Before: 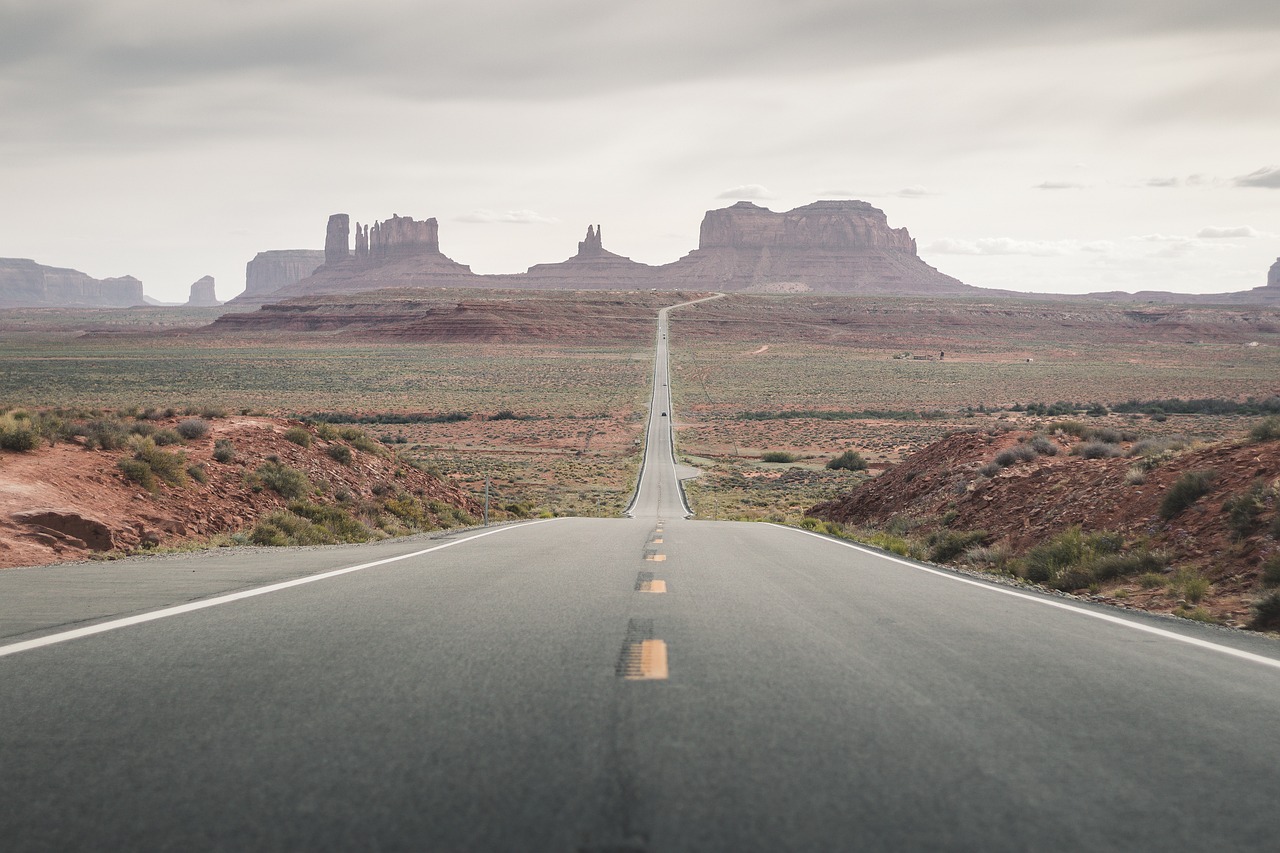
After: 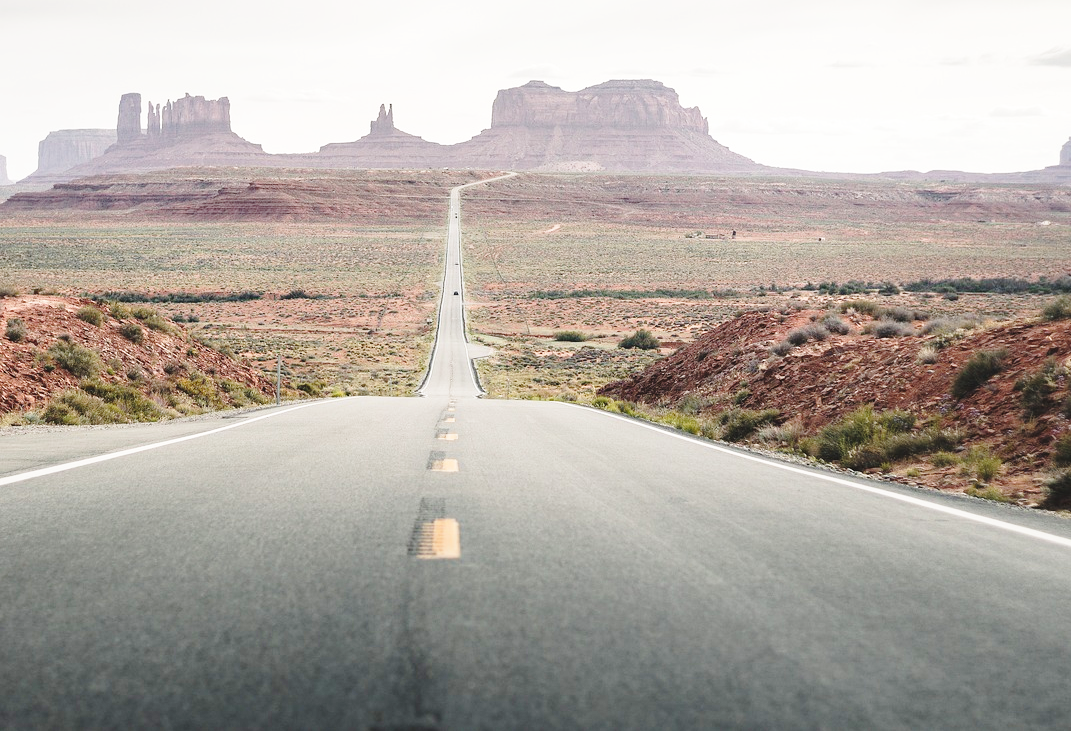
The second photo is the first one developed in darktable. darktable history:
white balance: emerald 1
base curve: curves: ch0 [(0, 0) (0.036, 0.037) (0.121, 0.228) (0.46, 0.76) (0.859, 0.983) (1, 1)], preserve colors none
crop: left 16.315%, top 14.246%
